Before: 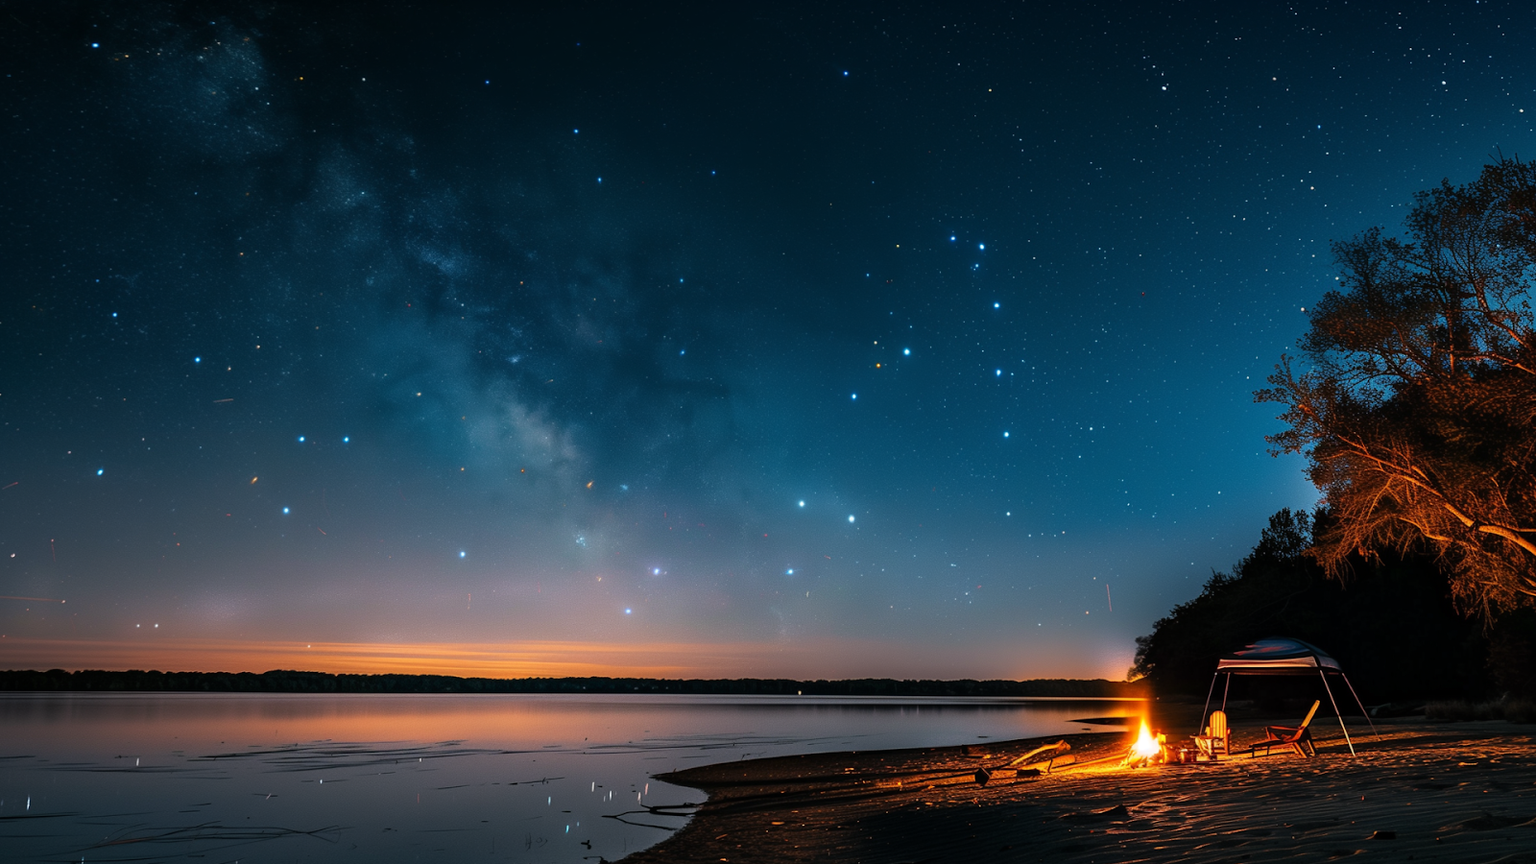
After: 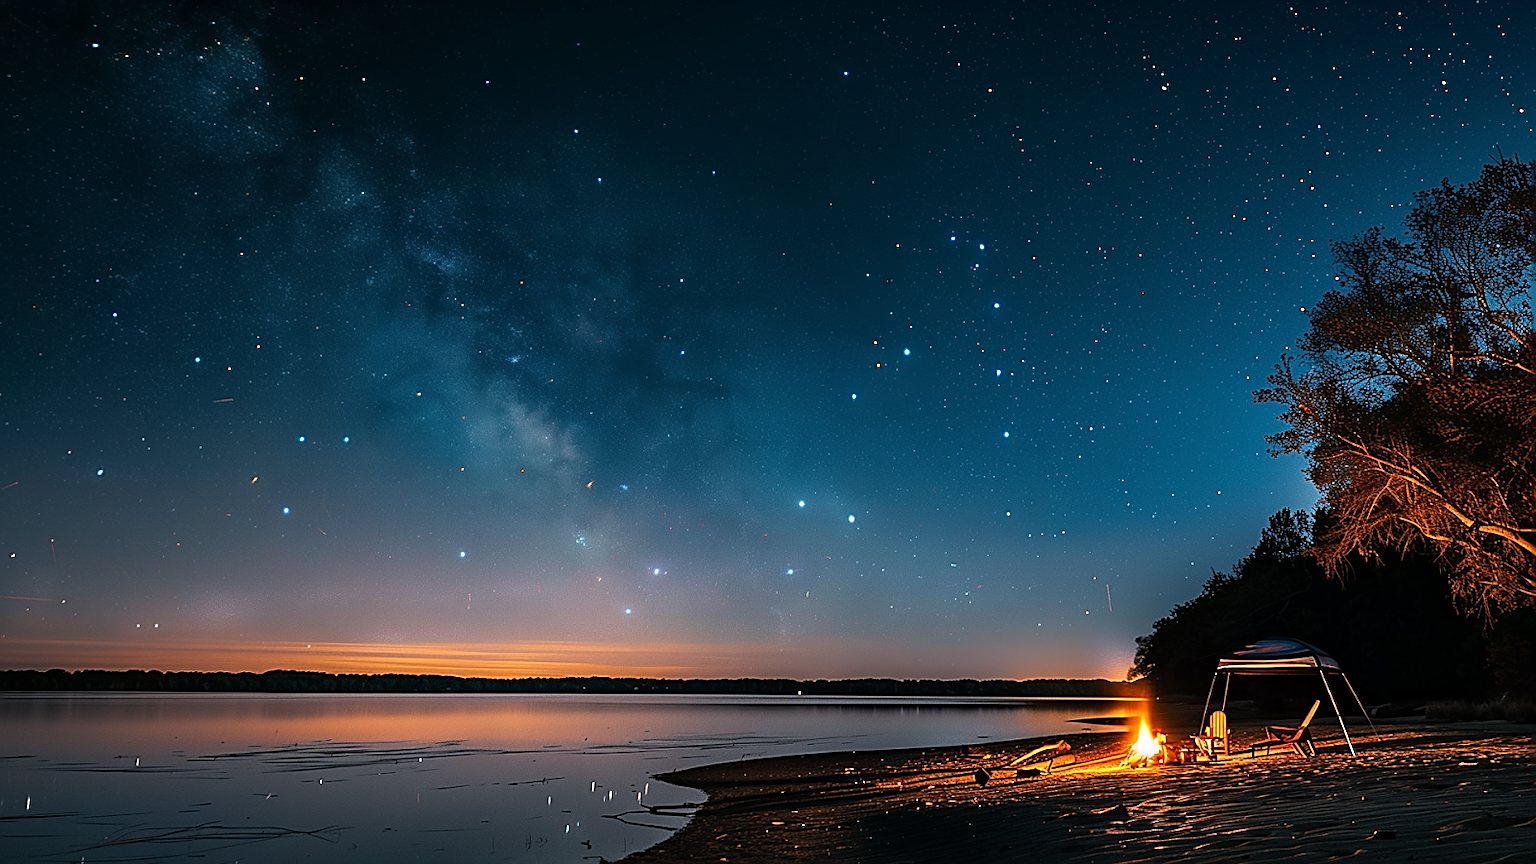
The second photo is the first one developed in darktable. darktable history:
sharpen: radius 1.685, amount 1.294
tone equalizer: on, module defaults
